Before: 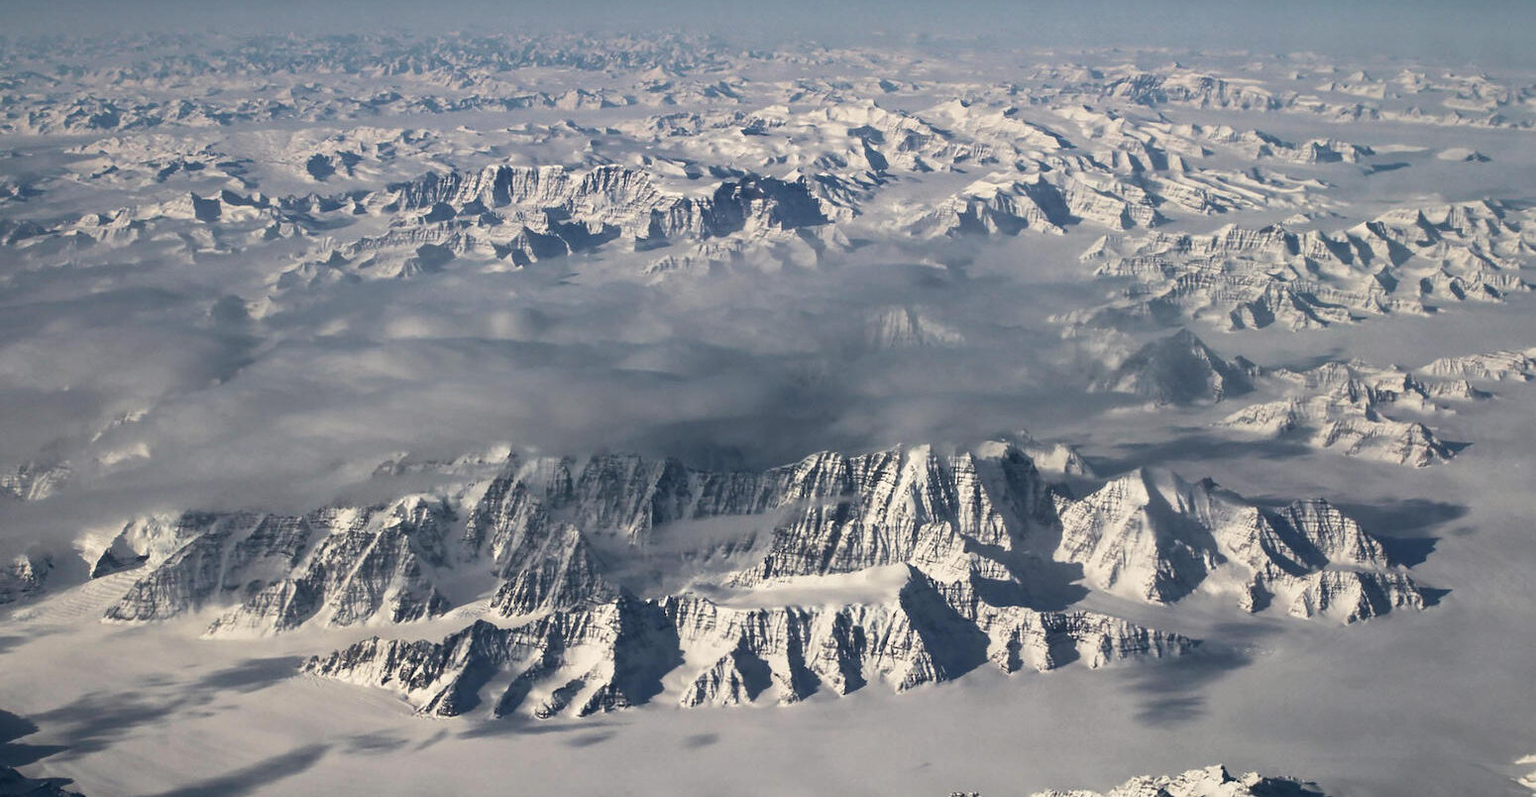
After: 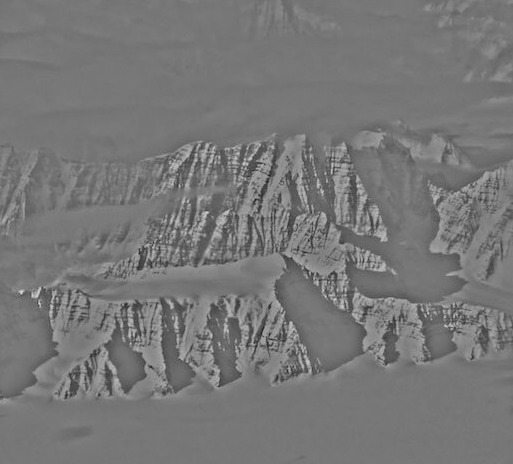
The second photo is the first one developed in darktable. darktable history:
highpass: sharpness 25.84%, contrast boost 14.94%
white balance: red 1.066, blue 1.119
crop: left 40.878%, top 39.176%, right 25.993%, bottom 3.081%
